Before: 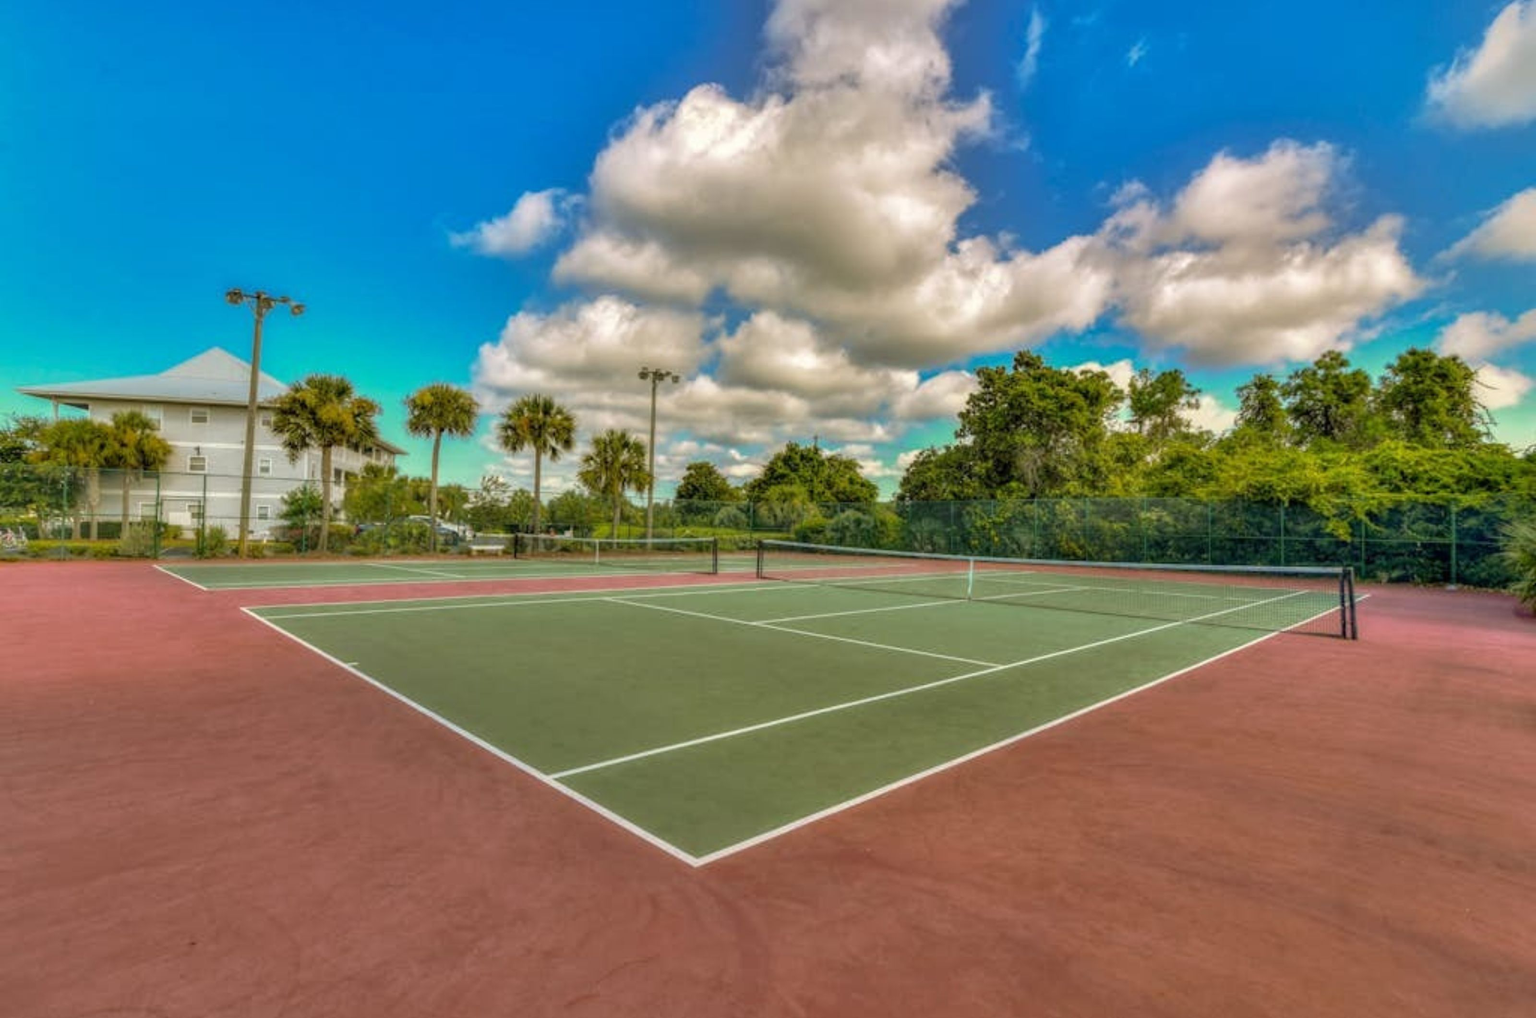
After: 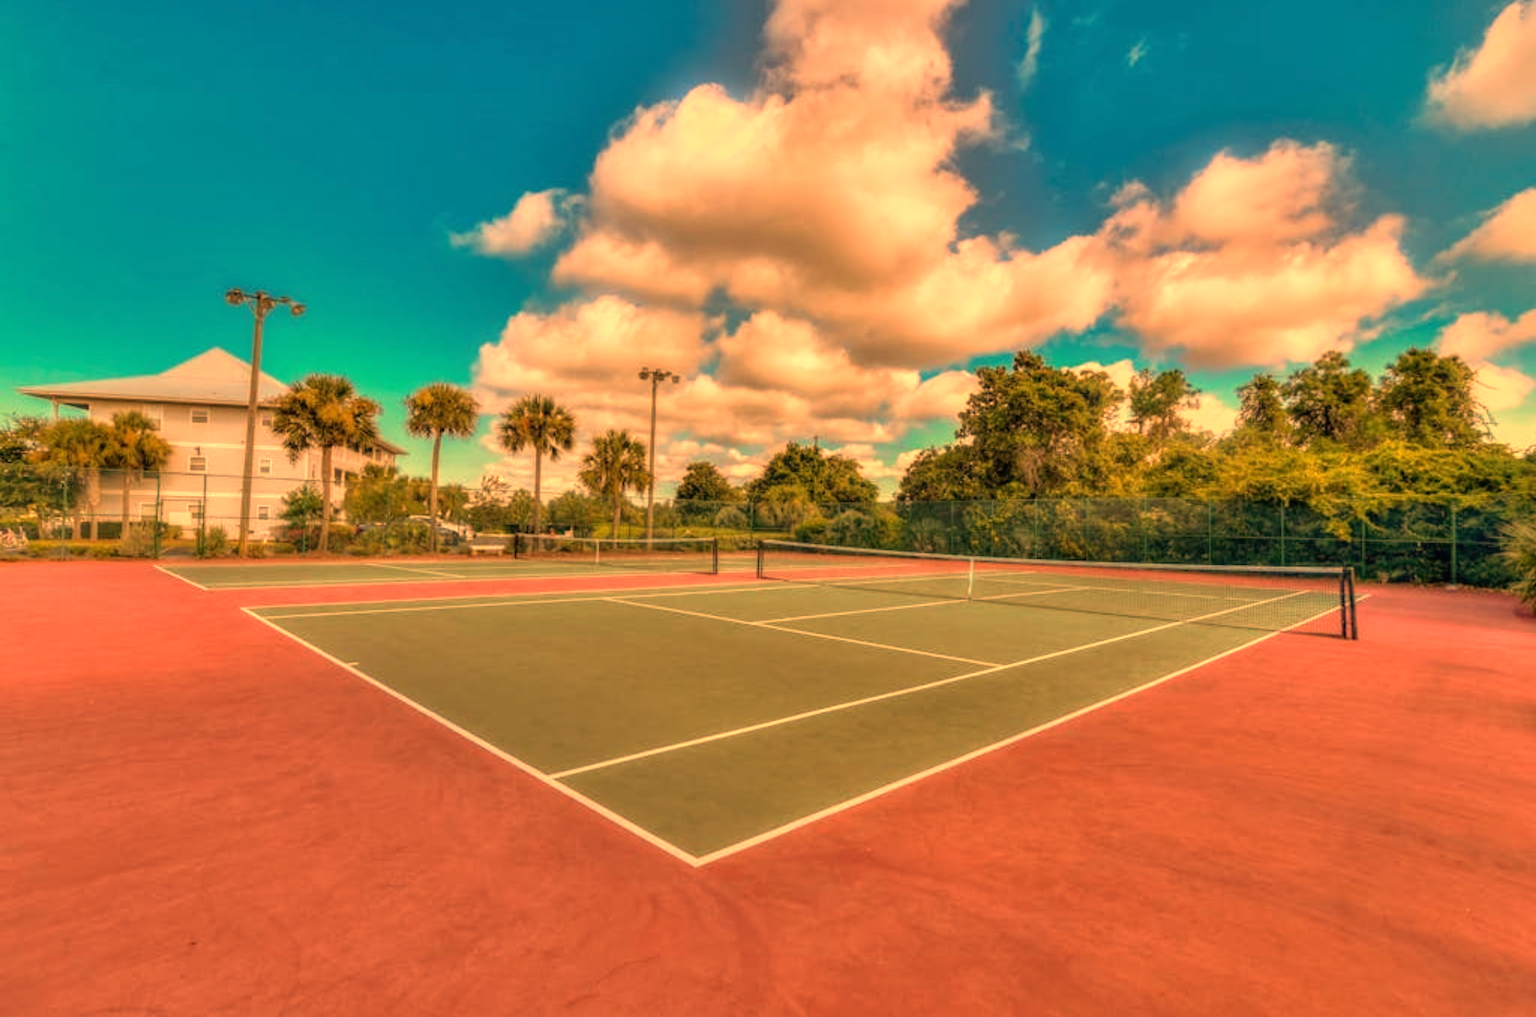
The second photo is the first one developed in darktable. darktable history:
white balance: red 1.467, blue 0.684
bloom: size 9%, threshold 100%, strength 7%
